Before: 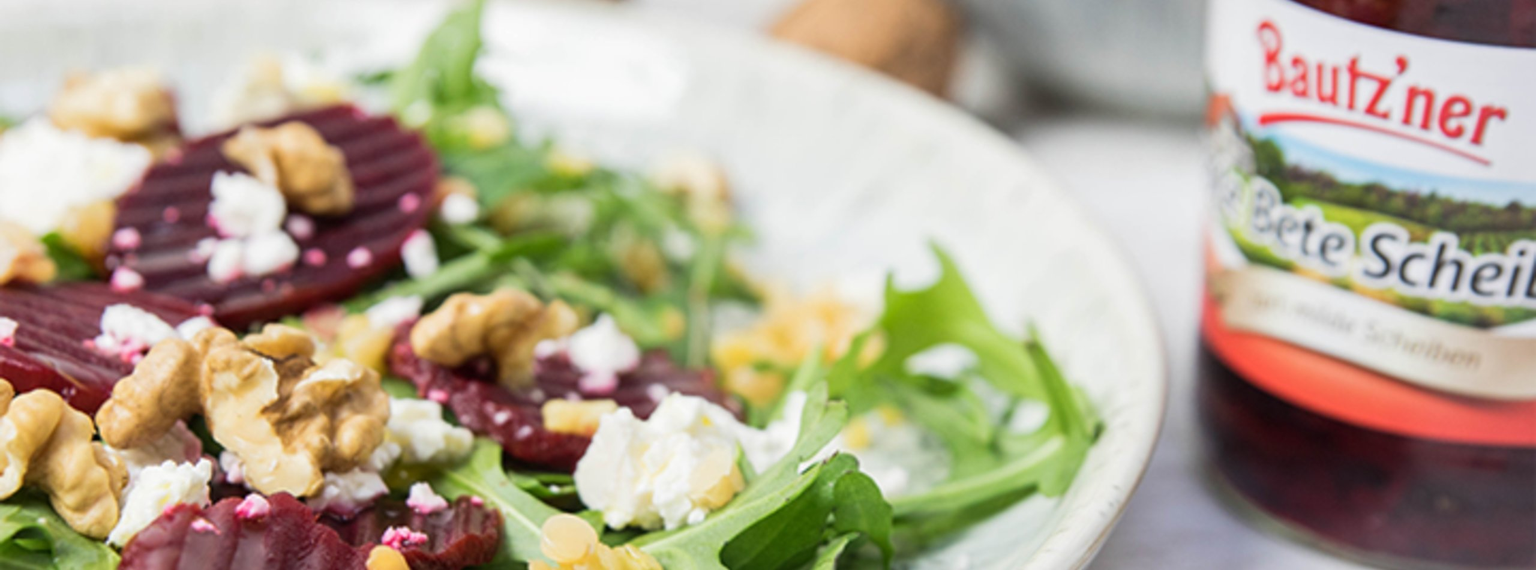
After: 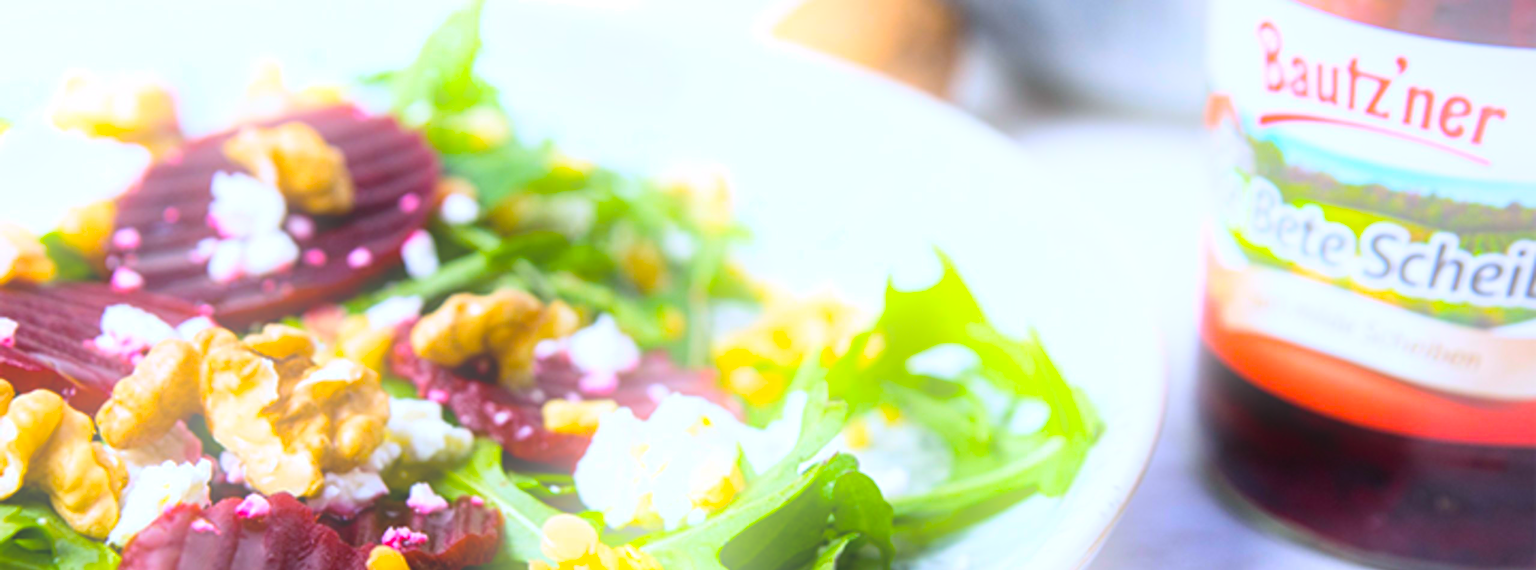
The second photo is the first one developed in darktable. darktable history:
color balance rgb: linear chroma grading › global chroma 50%, perceptual saturation grading › global saturation 2.34%, global vibrance 6.64%, contrast 12.71%, saturation formula JzAzBz (2021)
bloom: on, module defaults
white balance: red 0.967, blue 1.119, emerald 0.756
